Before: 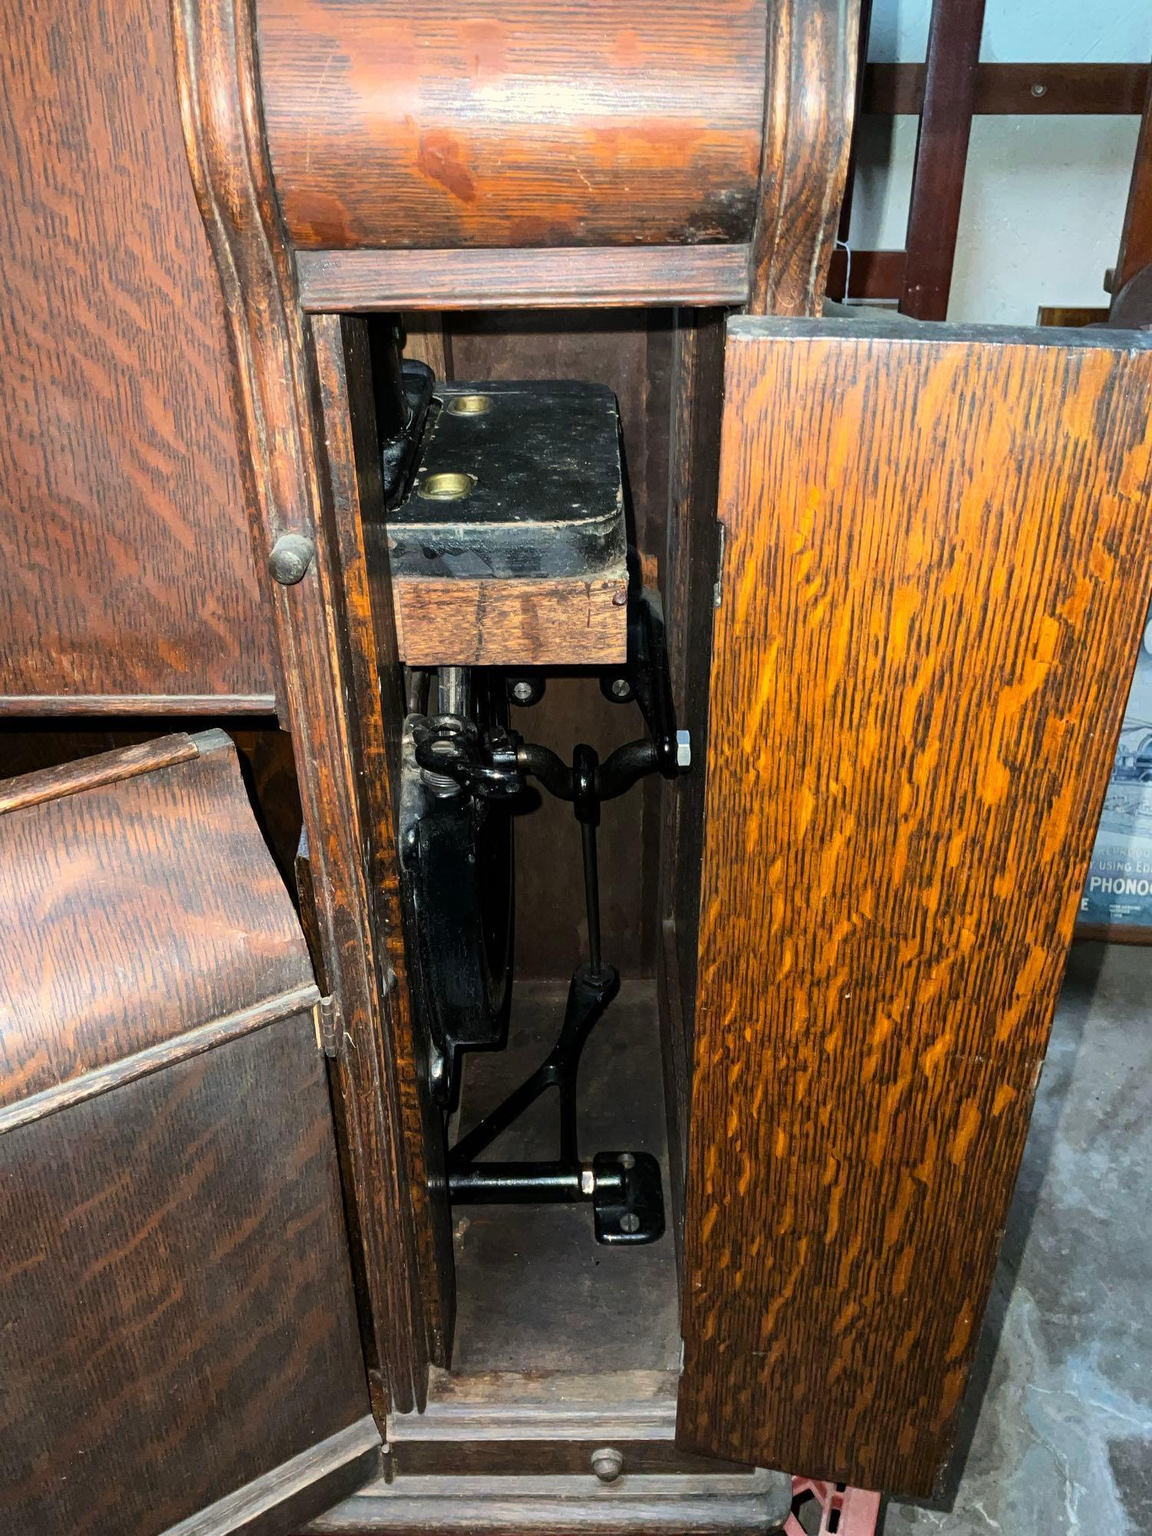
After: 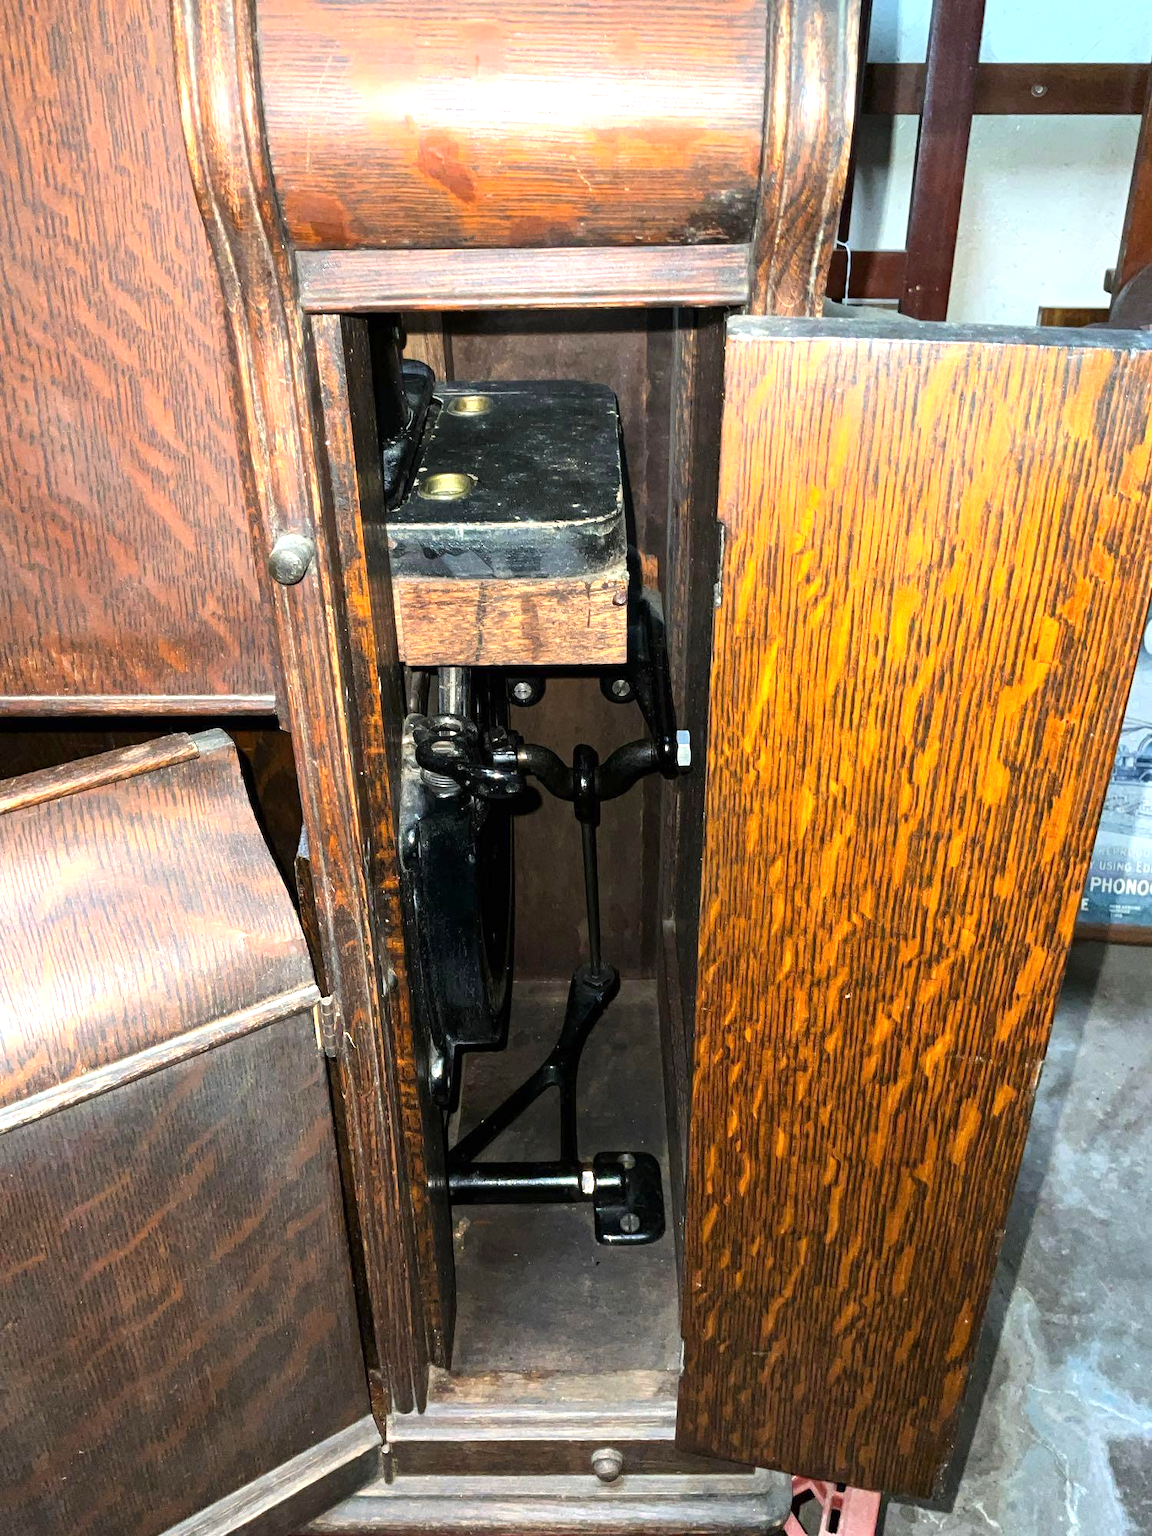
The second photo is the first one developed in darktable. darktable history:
color balance: mode lift, gamma, gain (sRGB)
exposure: exposure 0.661 EV, compensate highlight preservation false
